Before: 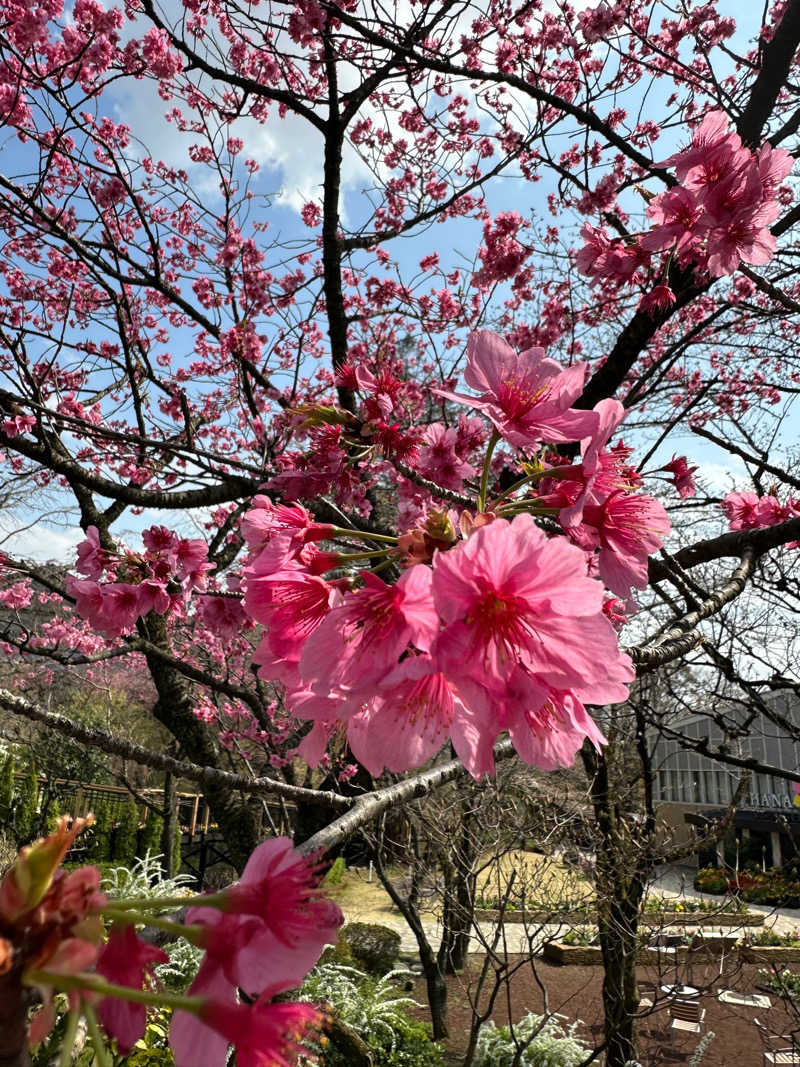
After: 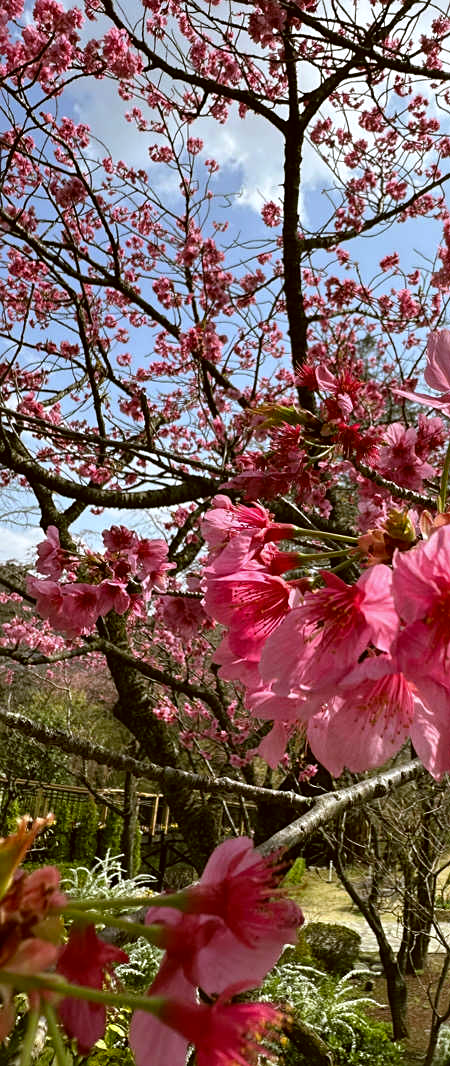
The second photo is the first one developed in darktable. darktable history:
crop: left 5.114%, right 38.589%
white balance: red 0.967, blue 1.119, emerald 0.756
color correction: highlights a* -1.43, highlights b* 10.12, shadows a* 0.395, shadows b* 19.35
sharpen: amount 0.2
